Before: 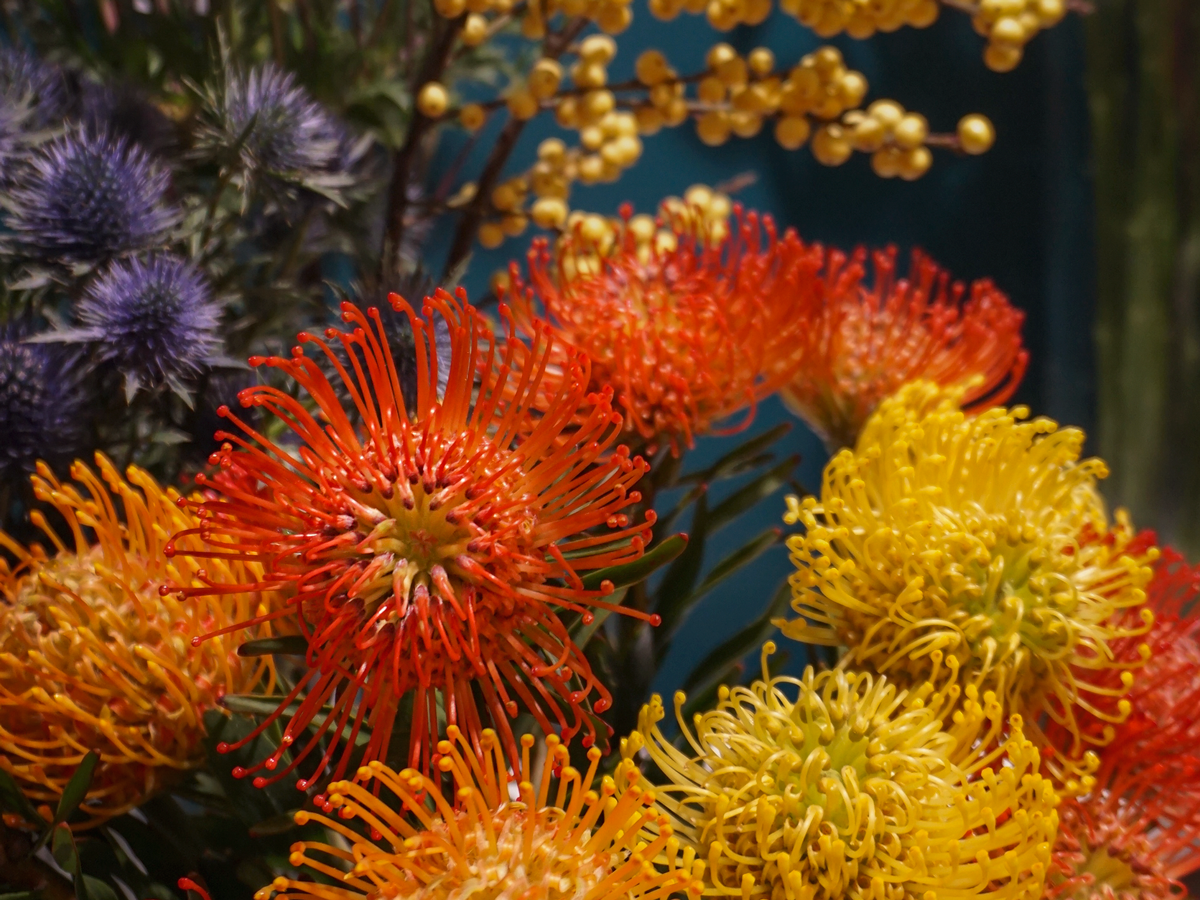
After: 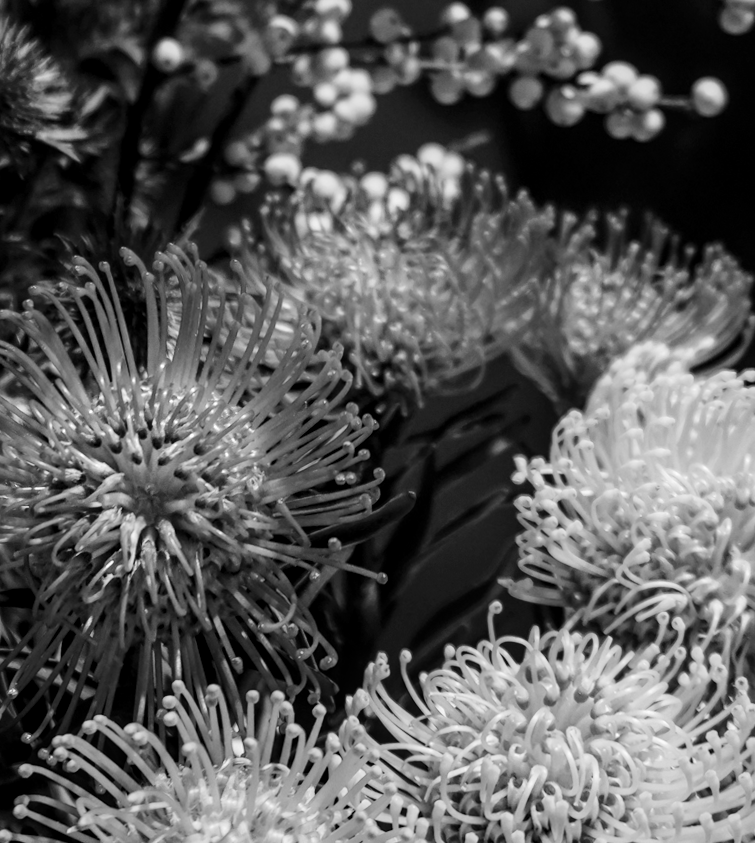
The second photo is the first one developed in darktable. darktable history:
monochrome: a 32, b 64, size 2.3
tone curve: curves: ch0 [(0, 0) (0.049, 0.01) (0.154, 0.081) (0.491, 0.56) (0.739, 0.794) (0.992, 0.937)]; ch1 [(0, 0) (0.172, 0.123) (0.317, 0.272) (0.401, 0.422) (0.499, 0.497) (0.531, 0.54) (0.615, 0.603) (0.741, 0.783) (1, 1)]; ch2 [(0, 0) (0.411, 0.424) (0.462, 0.483) (0.544, 0.56) (0.686, 0.638) (1, 1)], color space Lab, independent channels, preserve colors none
rotate and perspective: rotation 0.8°, automatic cropping off
exposure: compensate highlight preservation false
crop and rotate: left 22.918%, top 5.629%, right 14.711%, bottom 2.247%
local contrast: on, module defaults
color balance rgb: perceptual saturation grading › highlights -29.58%, perceptual saturation grading › mid-tones 29.47%, perceptual saturation grading › shadows 59.73%, perceptual brilliance grading › global brilliance -17.79%, perceptual brilliance grading › highlights 28.73%, global vibrance 15.44%
